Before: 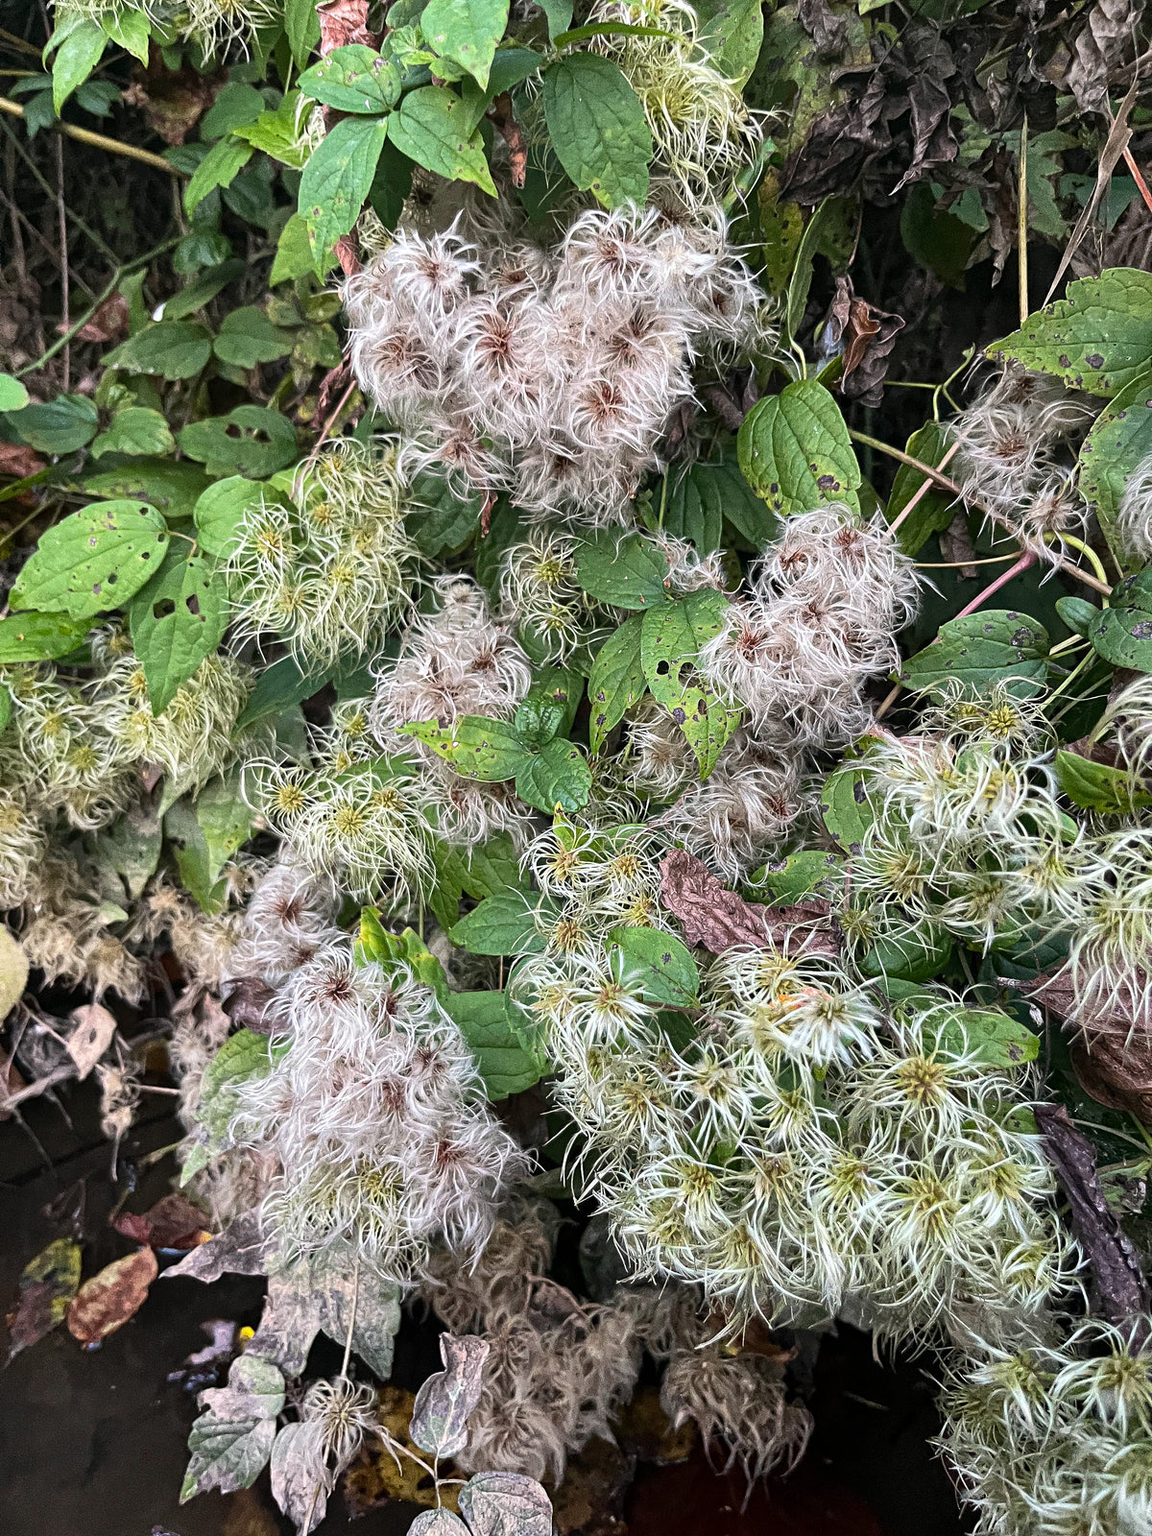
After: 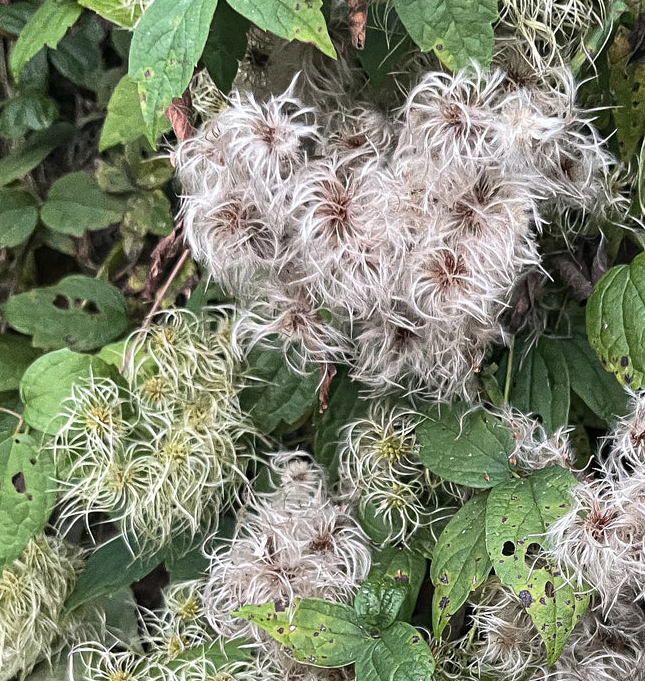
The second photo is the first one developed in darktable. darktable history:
color correction: highlights b* 0.049, saturation 0.864
crop: left 15.221%, top 9.197%, right 30.992%, bottom 48.193%
contrast brightness saturation: saturation -0.046
